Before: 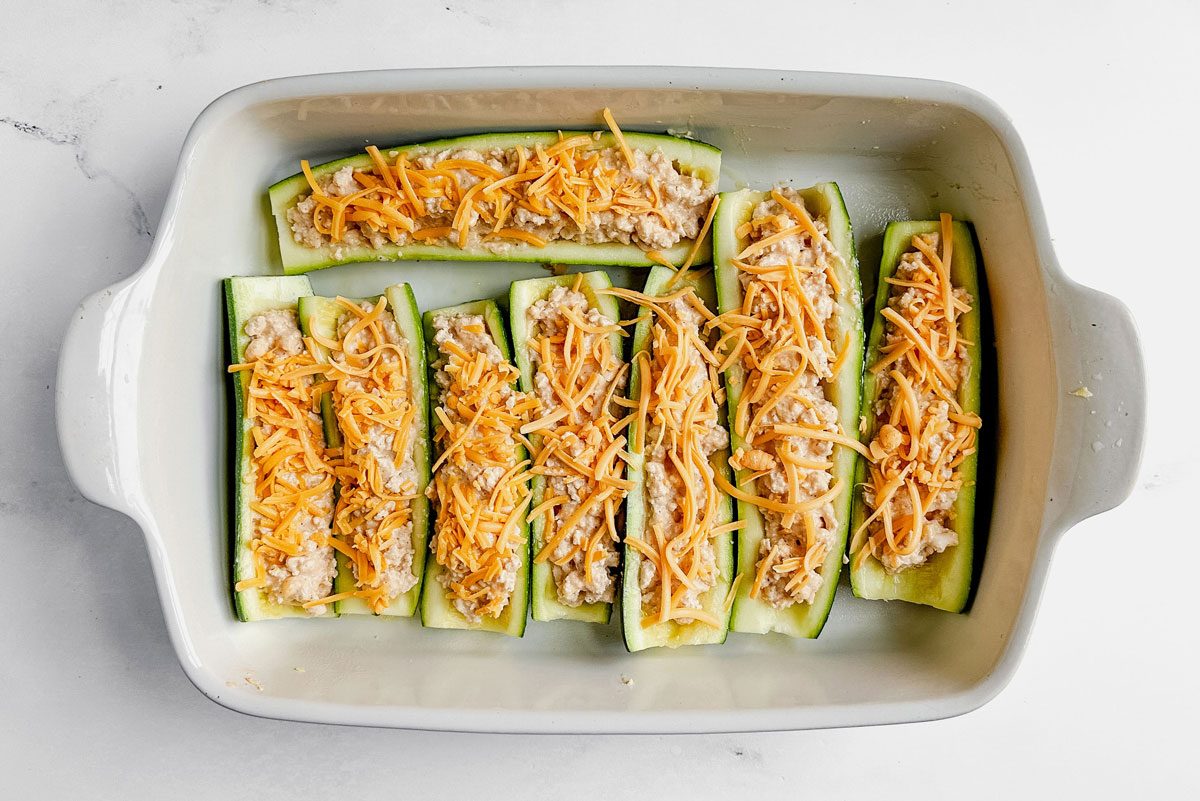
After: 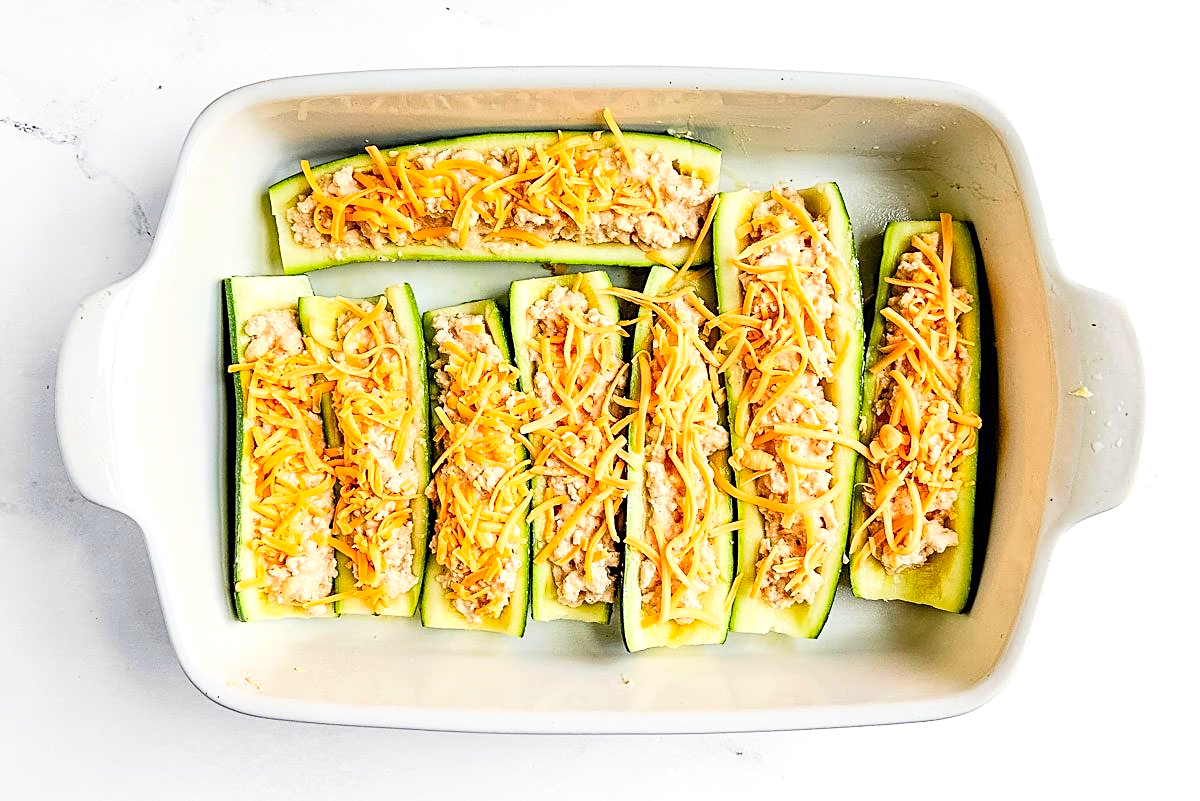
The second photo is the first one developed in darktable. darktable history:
sharpen: on, module defaults
tone equalizer: -8 EV -0.38 EV, -7 EV -0.381 EV, -6 EV -0.335 EV, -5 EV -0.22 EV, -3 EV 0.226 EV, -2 EV 0.348 EV, -1 EV 0.414 EV, +0 EV 0.391 EV
contrast brightness saturation: contrast 0.199, brightness 0.165, saturation 0.216
